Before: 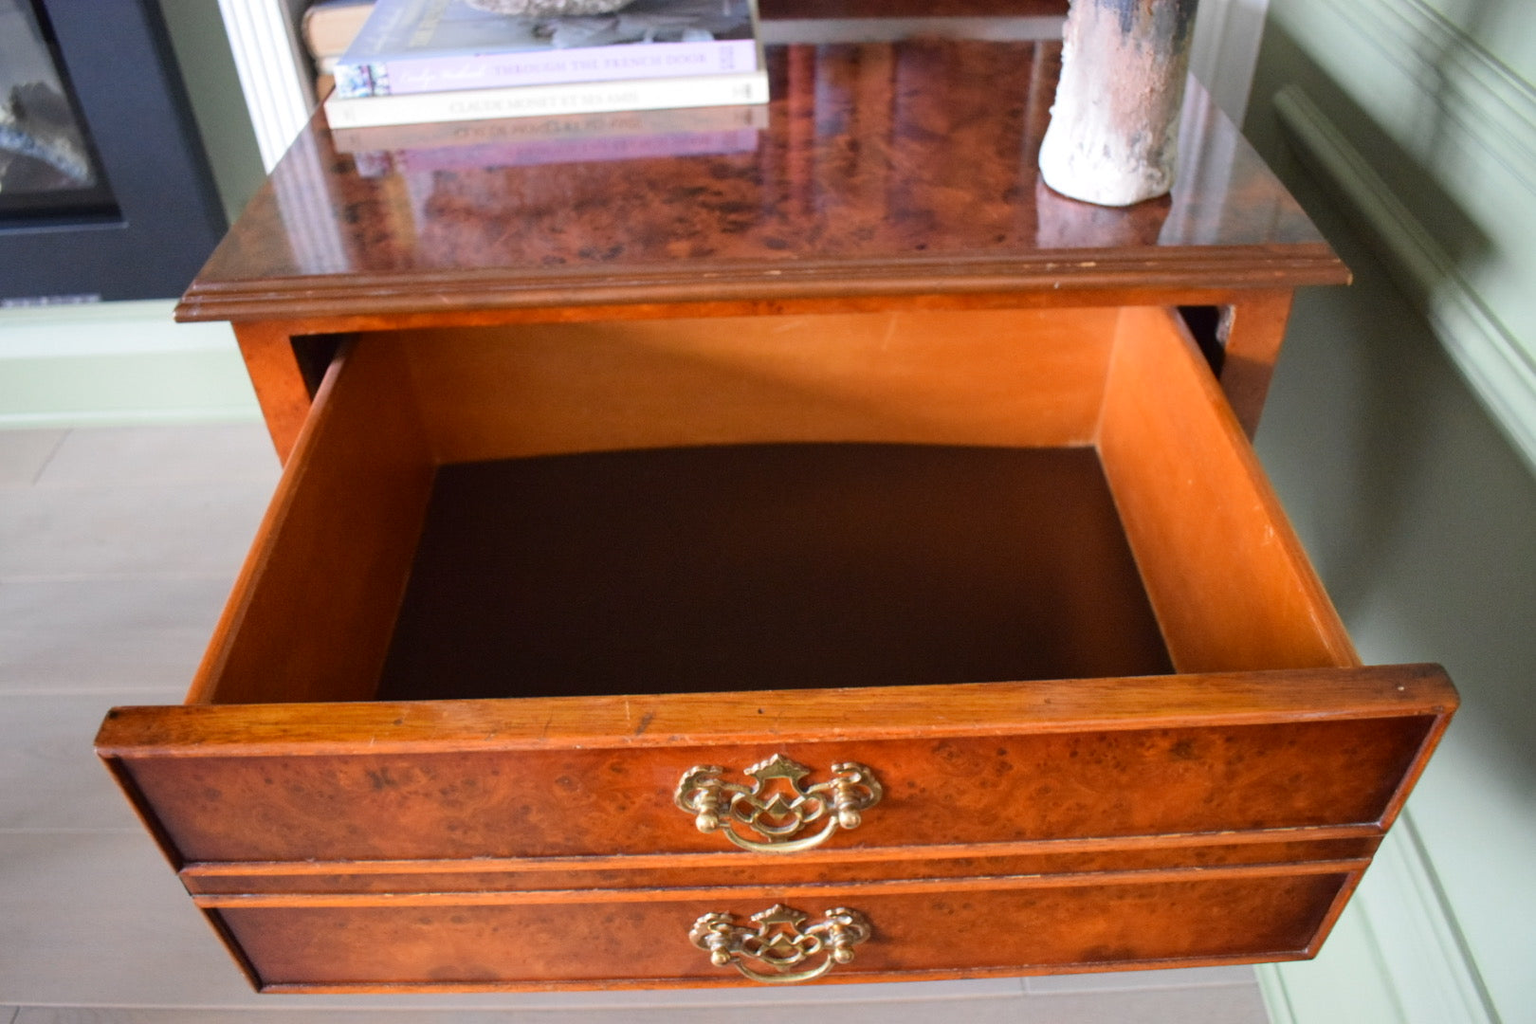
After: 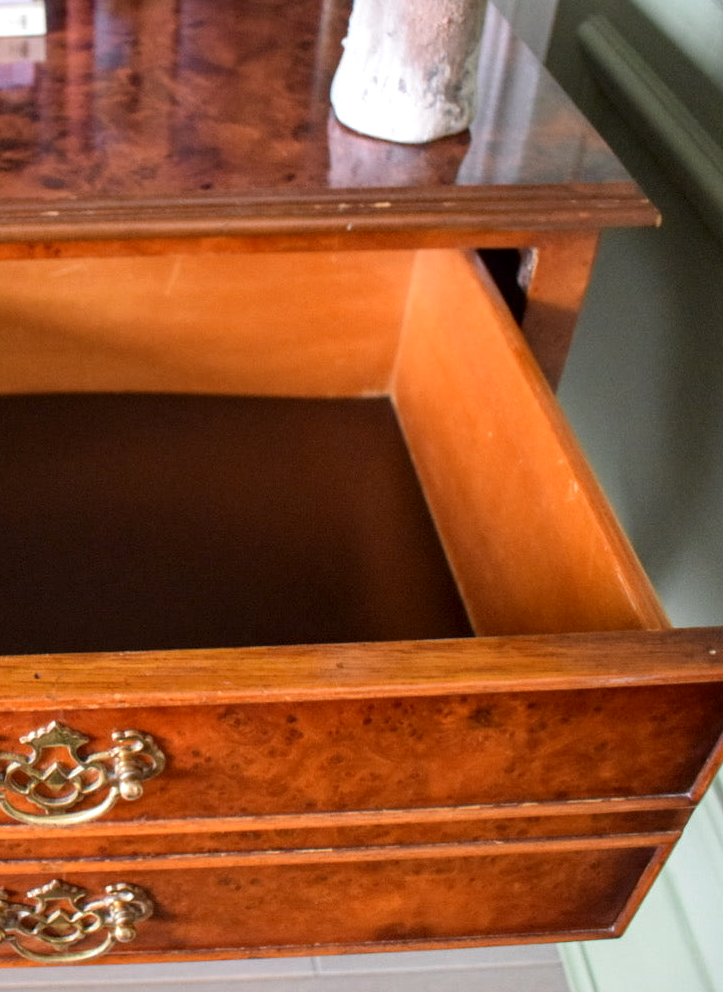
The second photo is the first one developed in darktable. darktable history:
crop: left 47.279%, top 6.928%, right 8.034%
local contrast: detail 130%
